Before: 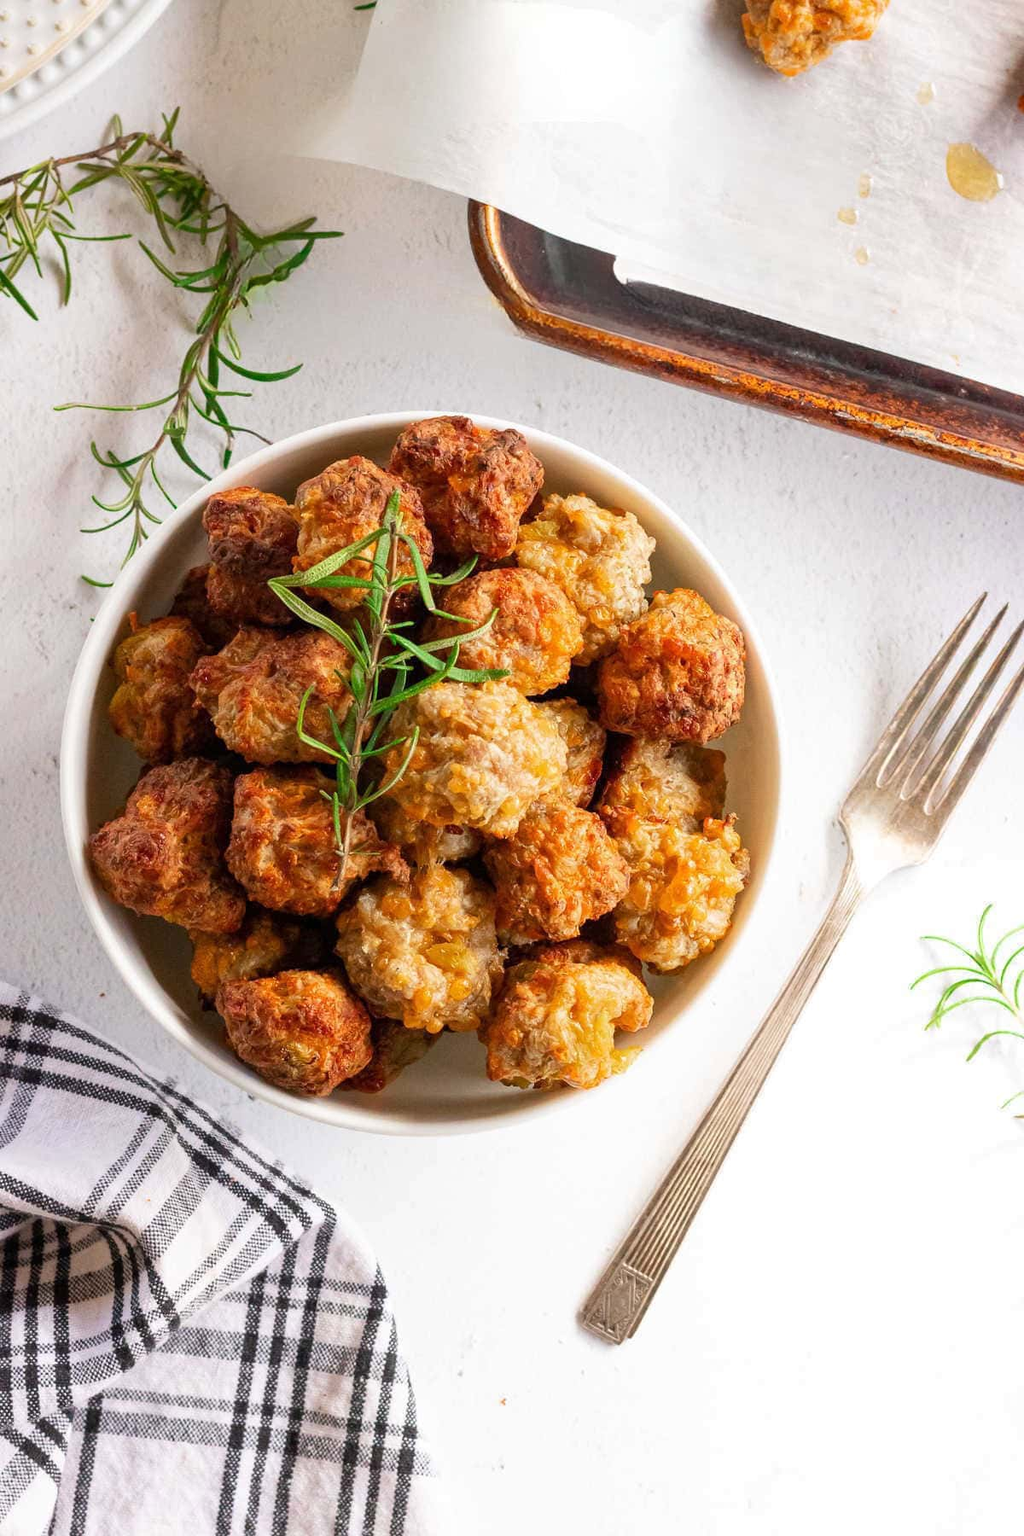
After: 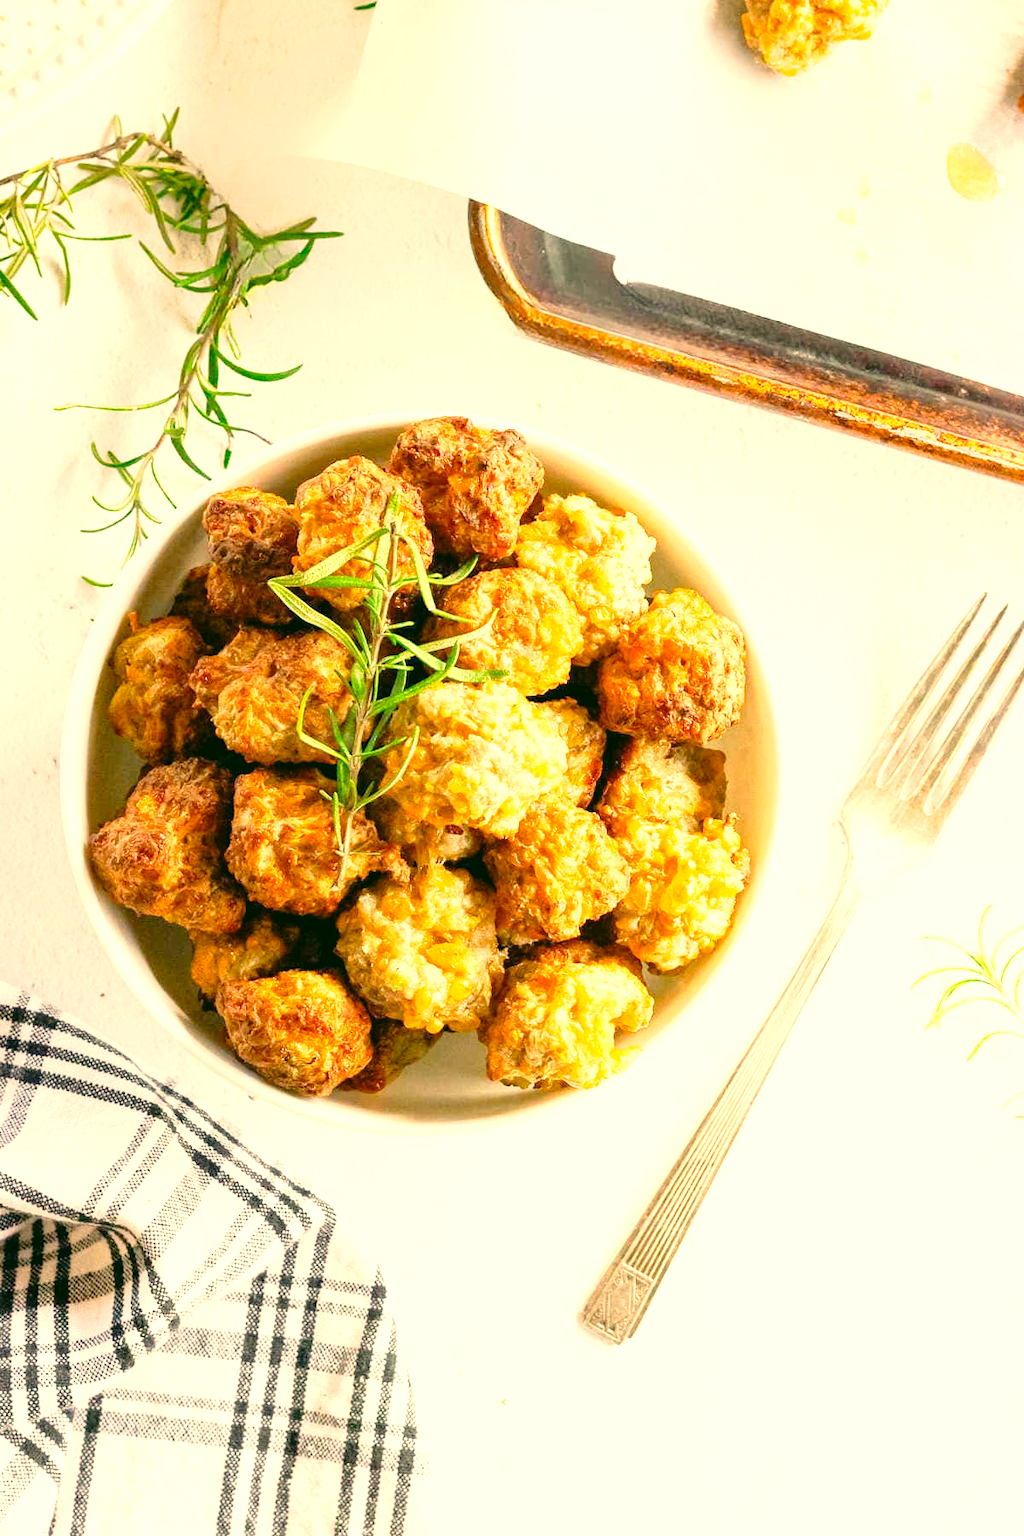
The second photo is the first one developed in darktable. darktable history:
tone curve: curves: ch0 [(0, 0.021) (0.049, 0.044) (0.152, 0.14) (0.328, 0.377) (0.473, 0.543) (0.641, 0.705) (0.85, 0.894) (1, 0.969)]; ch1 [(0, 0) (0.302, 0.331) (0.433, 0.432) (0.472, 0.47) (0.502, 0.503) (0.527, 0.521) (0.564, 0.58) (0.614, 0.626) (0.677, 0.701) (0.859, 0.885) (1, 1)]; ch2 [(0, 0) (0.33, 0.301) (0.447, 0.44) (0.487, 0.496) (0.502, 0.516) (0.535, 0.563) (0.565, 0.593) (0.608, 0.638) (1, 1)], preserve colors none
exposure: black level correction 0, exposure 1.2 EV, compensate highlight preservation false
color correction: highlights a* 4.9, highlights b* 23.77, shadows a* -15.71, shadows b* 3.82
